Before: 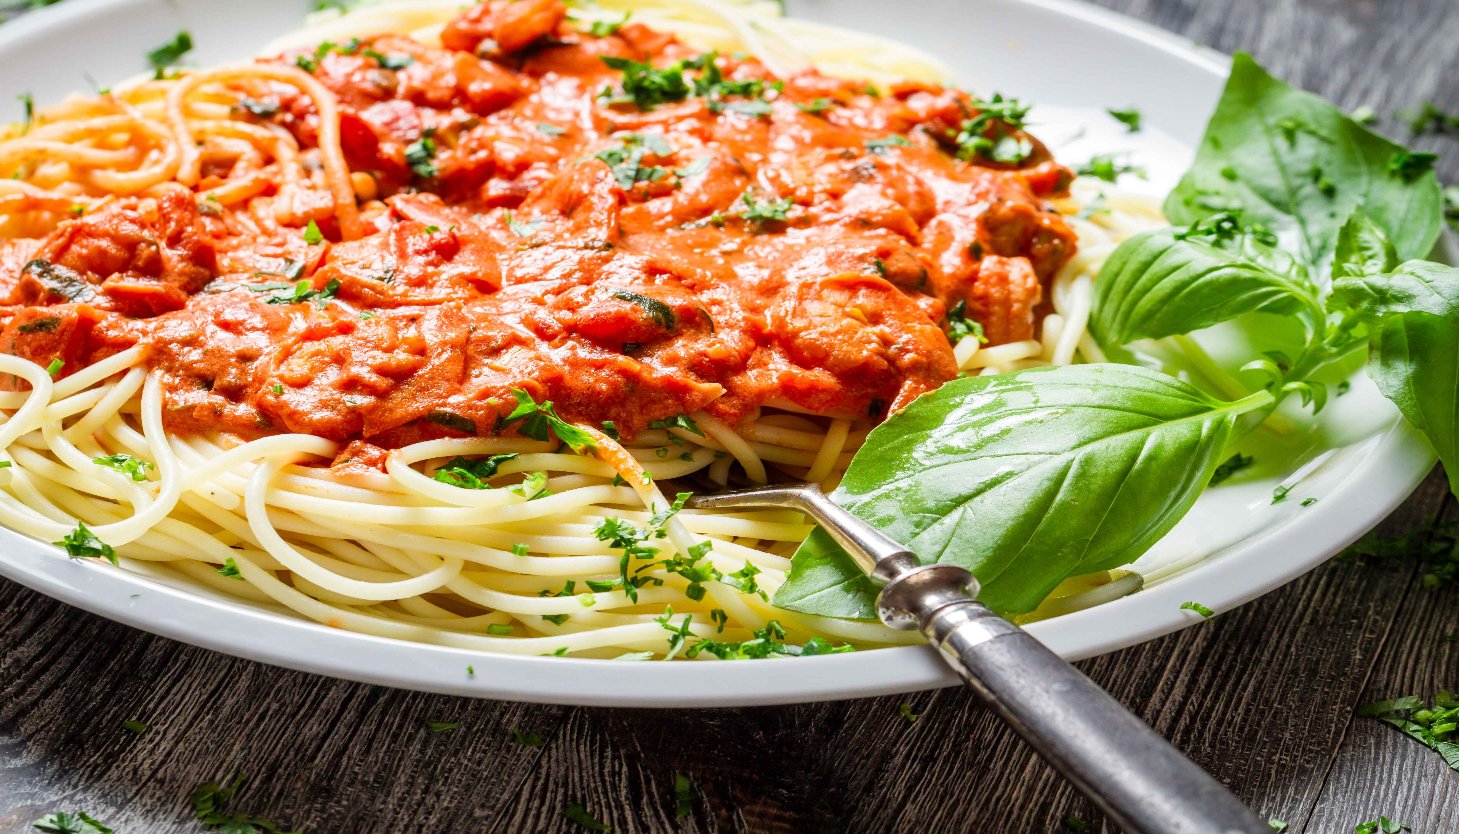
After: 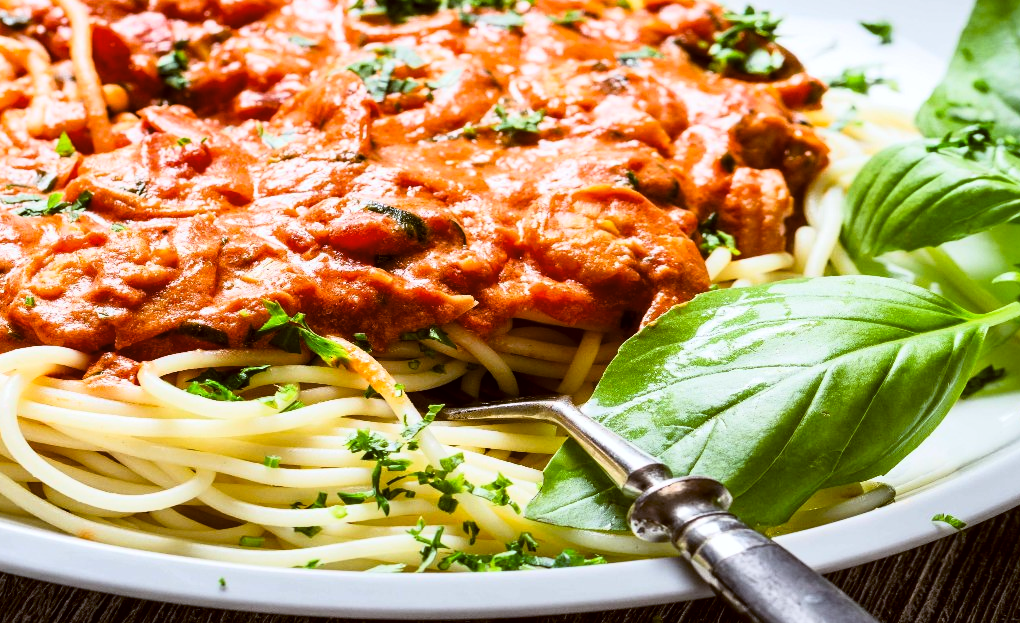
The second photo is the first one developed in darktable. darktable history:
crop and rotate: left 17.046%, top 10.659%, right 12.989%, bottom 14.553%
color balance: lift [1, 1.015, 1.004, 0.985], gamma [1, 0.958, 0.971, 1.042], gain [1, 0.956, 0.977, 1.044]
tone curve: curves: ch0 [(0, 0) (0.042, 0.01) (0.223, 0.123) (0.59, 0.574) (0.802, 0.868) (1, 1)], color space Lab, linked channels, preserve colors none
